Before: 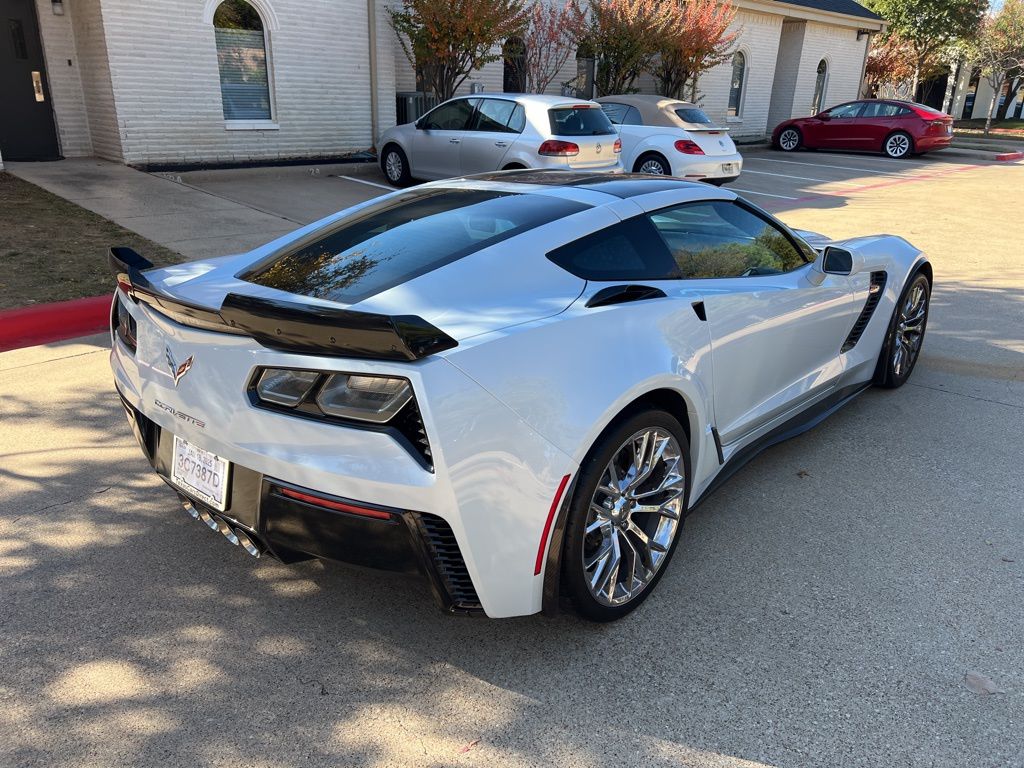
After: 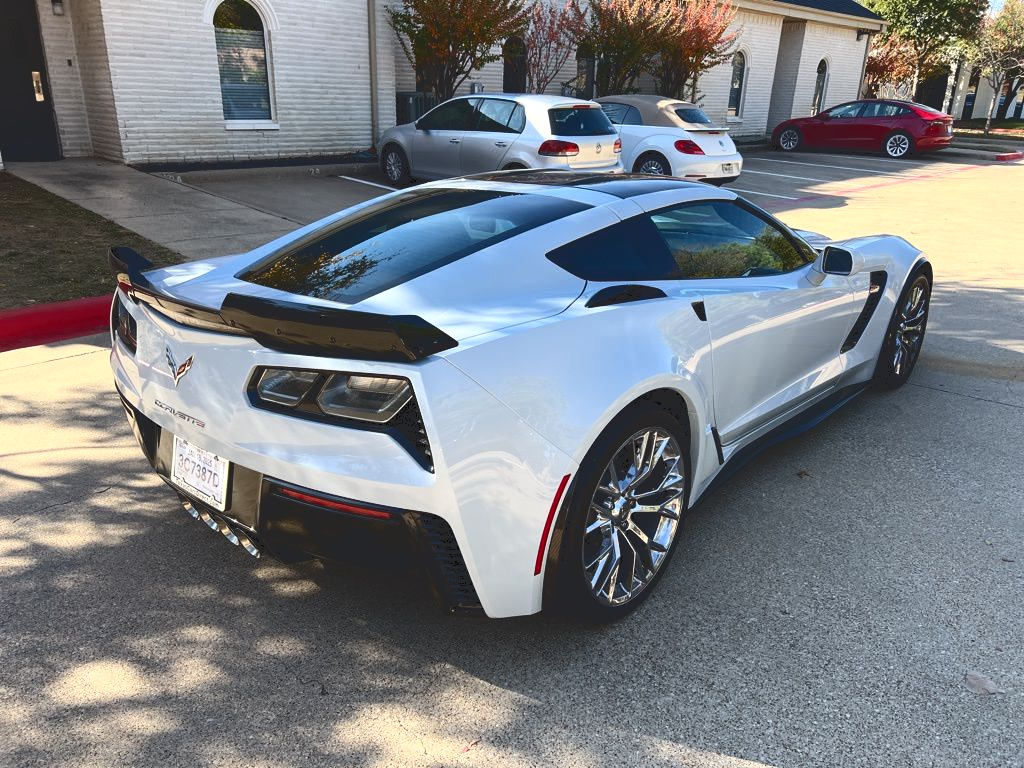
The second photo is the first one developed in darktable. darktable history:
tone curve: curves: ch0 [(0, 0) (0.003, 0.147) (0.011, 0.147) (0.025, 0.147) (0.044, 0.147) (0.069, 0.147) (0.1, 0.15) (0.136, 0.158) (0.177, 0.174) (0.224, 0.198) (0.277, 0.241) (0.335, 0.292) (0.399, 0.361) (0.468, 0.452) (0.543, 0.568) (0.623, 0.679) (0.709, 0.793) (0.801, 0.886) (0.898, 0.966) (1, 1)], color space Lab, independent channels, preserve colors none
